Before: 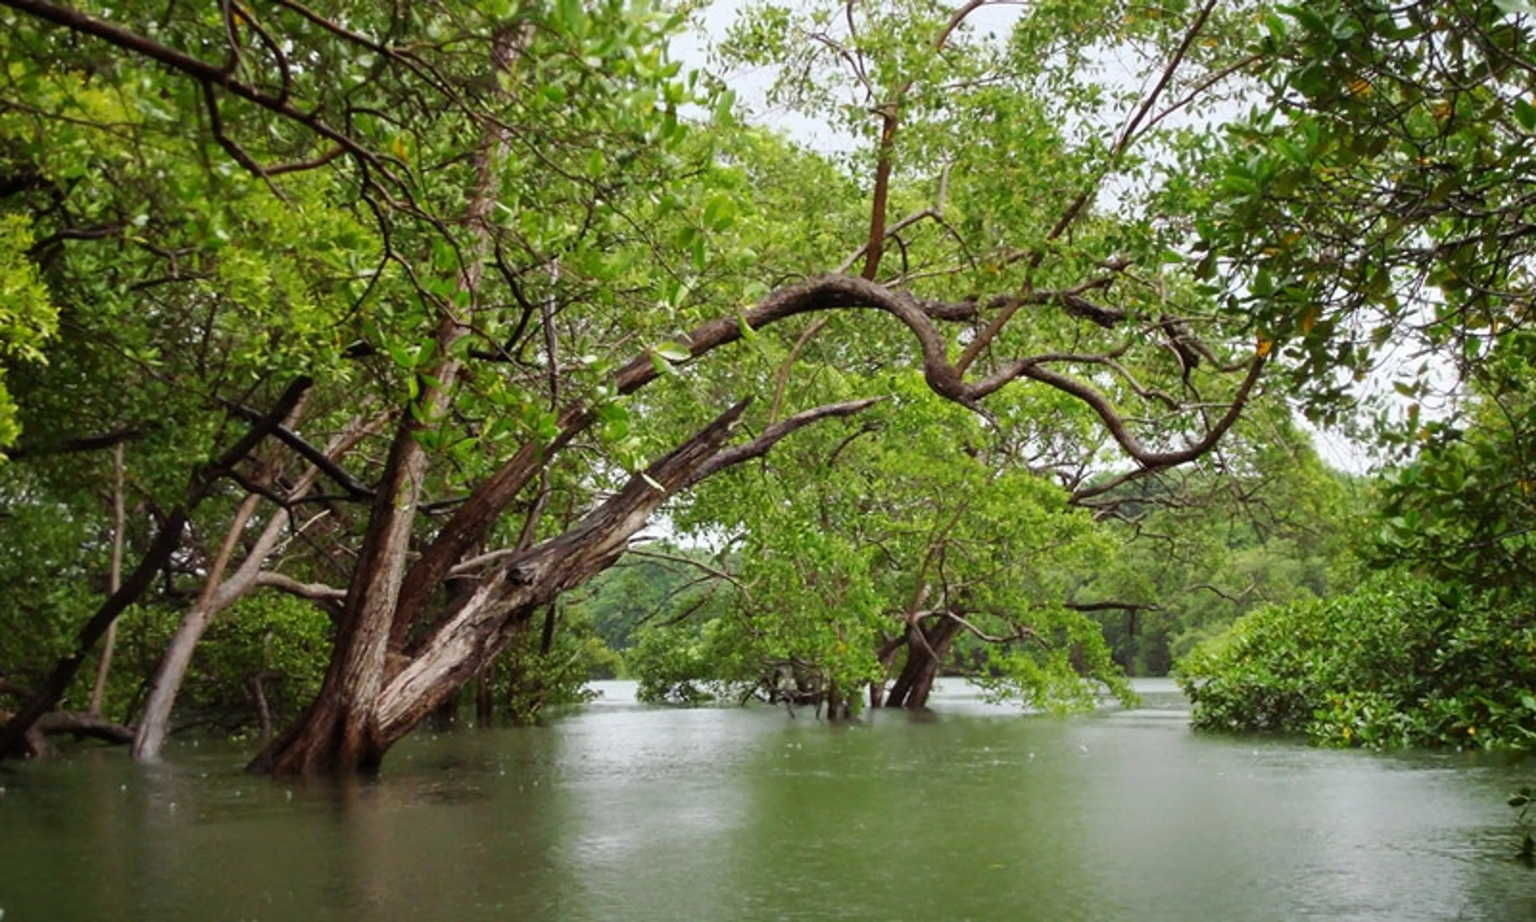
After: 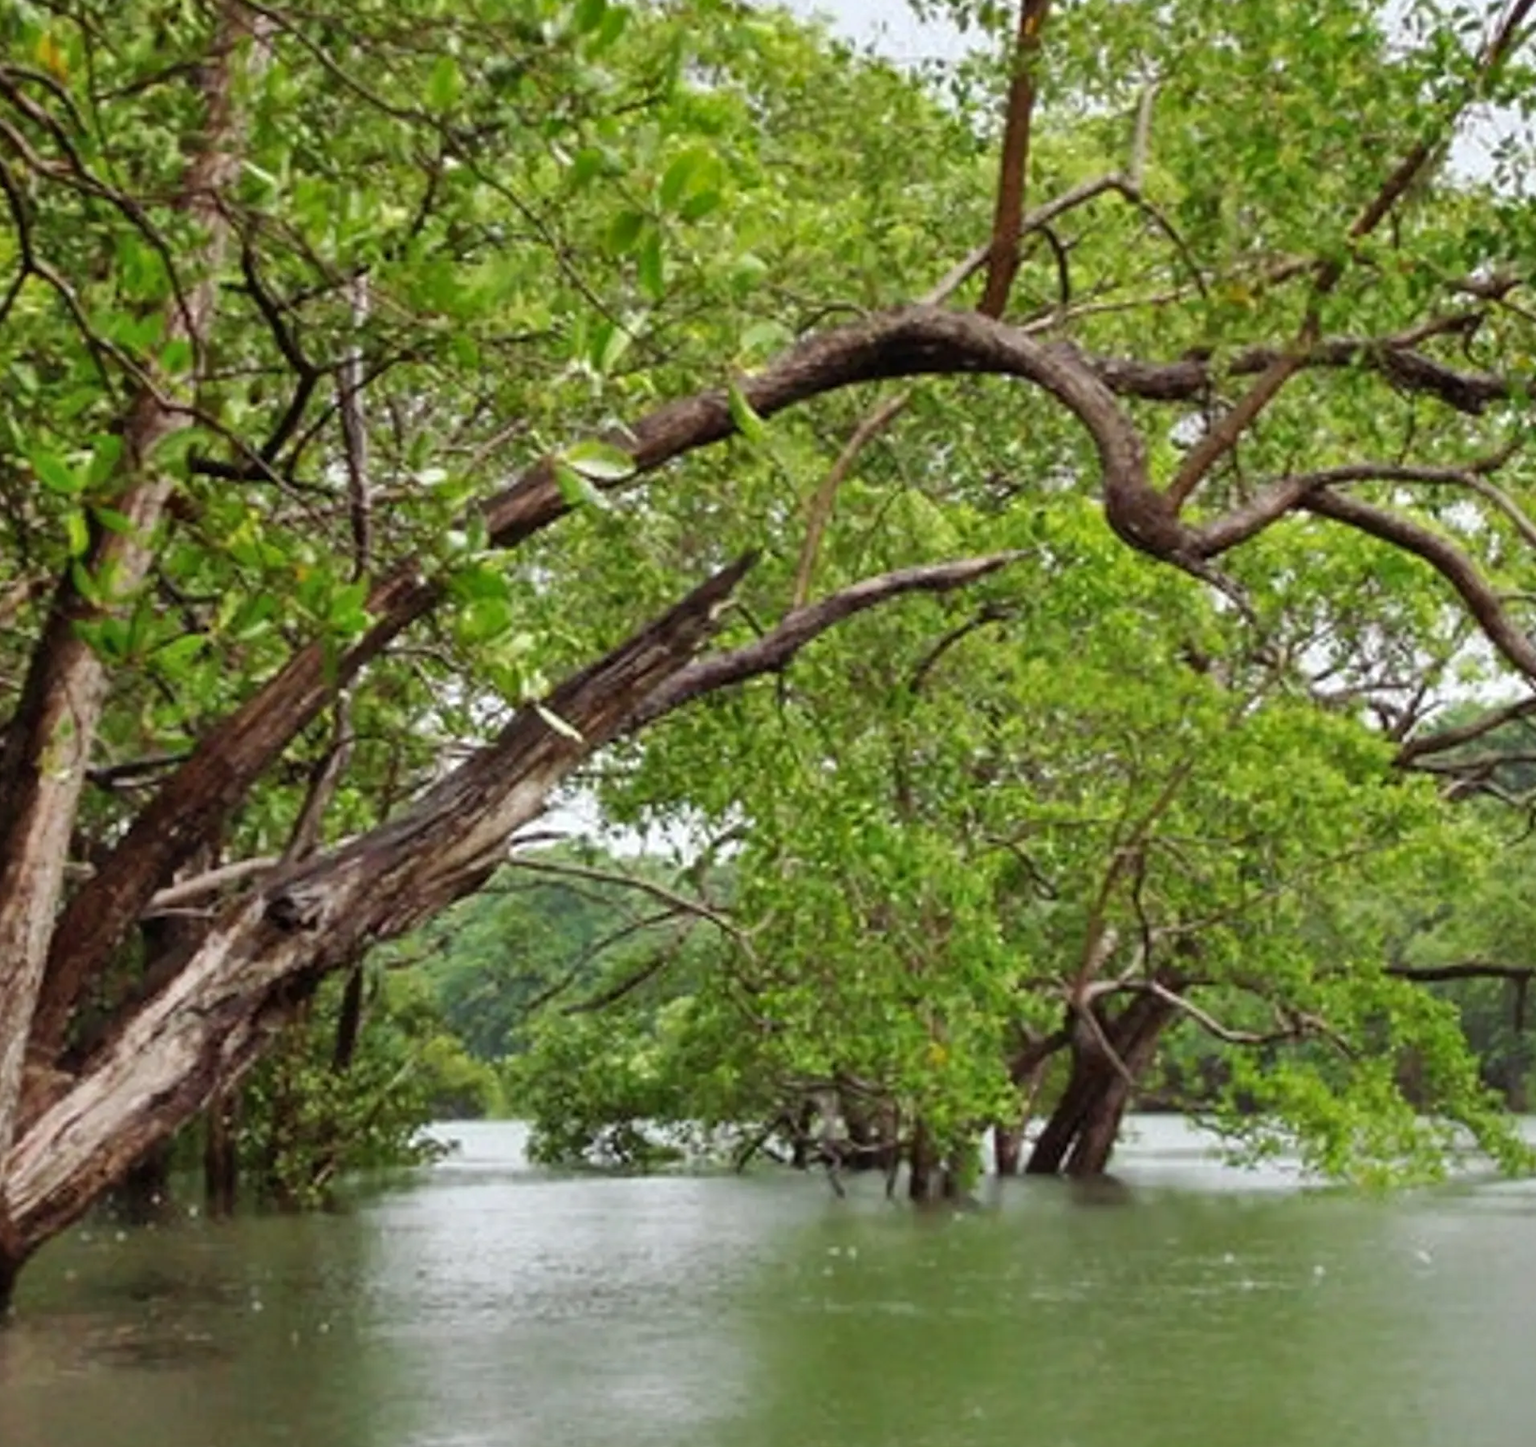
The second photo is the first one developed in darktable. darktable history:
crop and rotate: angle 0.02°, left 24.379%, top 13.212%, right 25.741%, bottom 8.433%
shadows and highlights: low approximation 0.01, soften with gaussian
